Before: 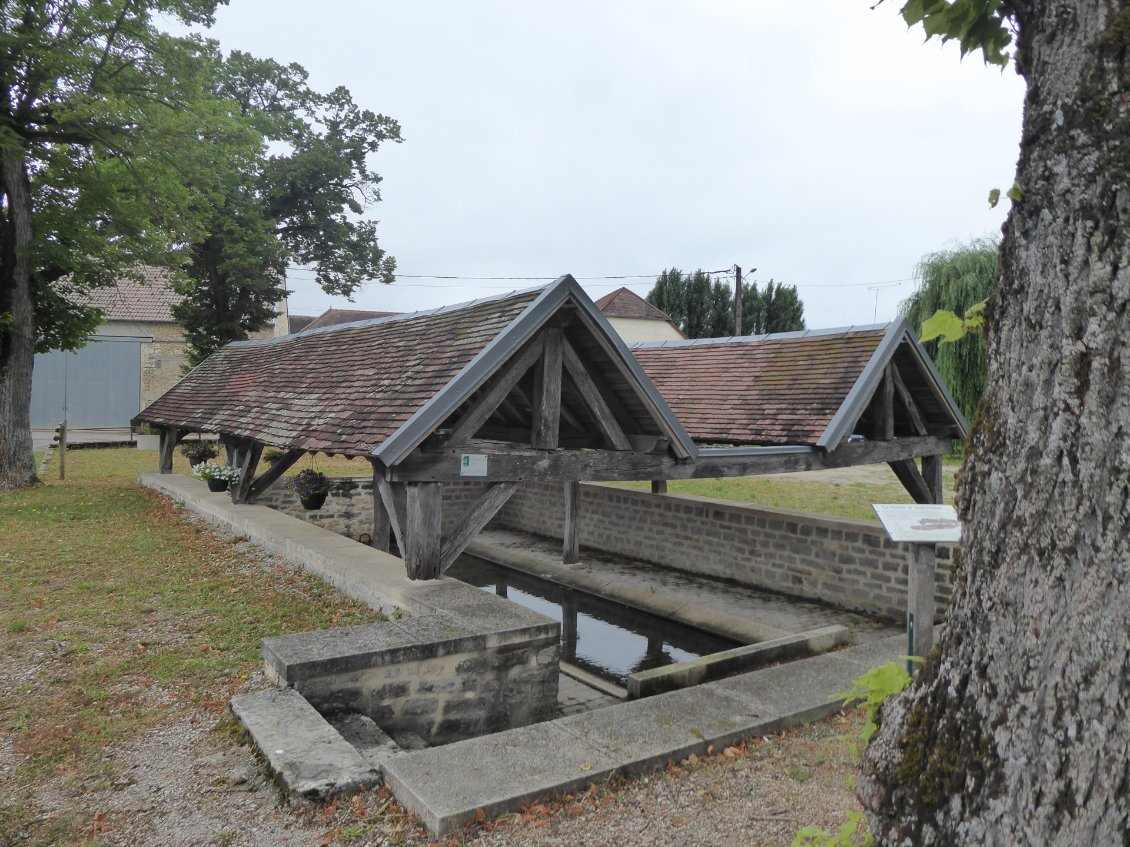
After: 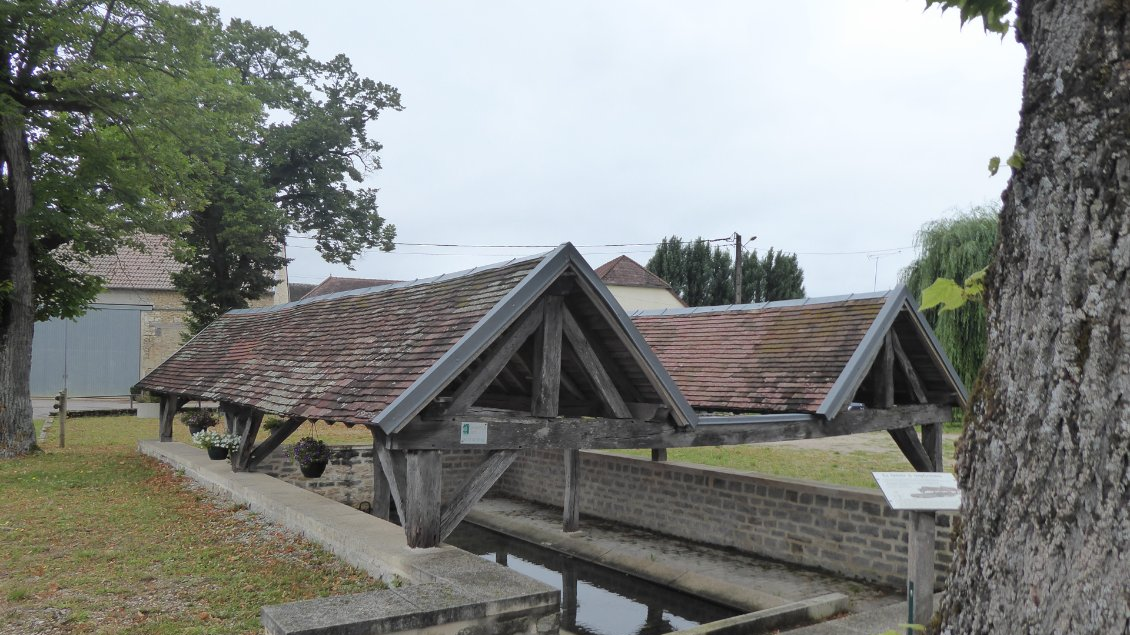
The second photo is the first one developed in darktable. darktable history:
crop: top 3.779%, bottom 21.055%
